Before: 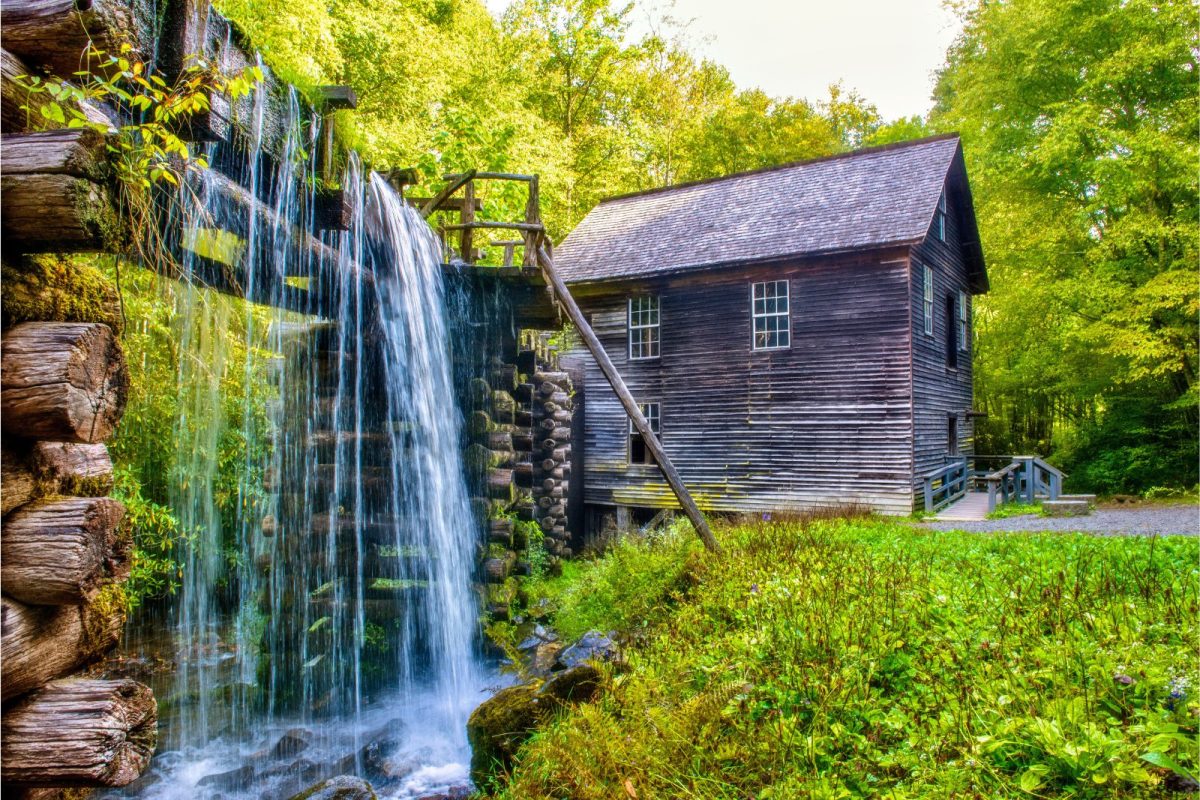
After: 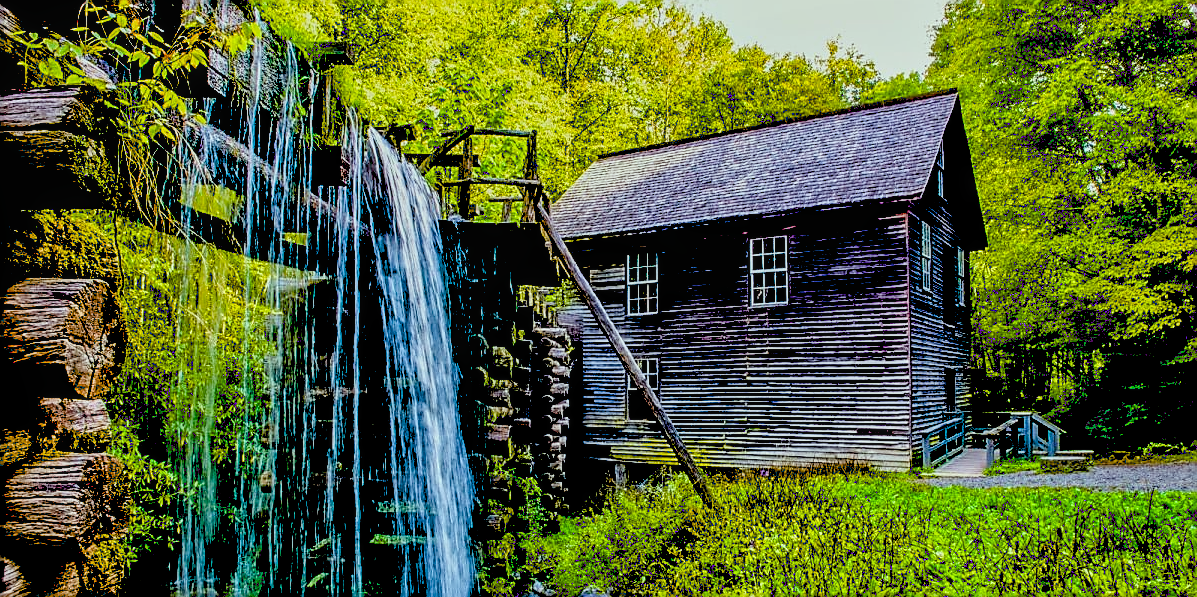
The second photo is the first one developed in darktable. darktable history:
color correction: highlights a* -6.48, highlights b* 0.367
filmic rgb: middle gray luminance 18.22%, black relative exposure -11.22 EV, white relative exposure 3.71 EV, target black luminance 0%, hardness 5.86, latitude 57.14%, contrast 0.965, shadows ↔ highlights balance 49.59%, iterations of high-quality reconstruction 0
exposure: black level correction 0.099, exposure -0.087 EV, compensate exposure bias true, compensate highlight preservation false
sharpen: radius 1.423, amount 1.252, threshold 0.78
local contrast: detail 130%
levels: mode automatic, gray 50.8%
contrast brightness saturation: contrast 0.035, brightness 0.064, saturation 0.126
crop: left 0.201%, top 5.563%, bottom 19.767%
